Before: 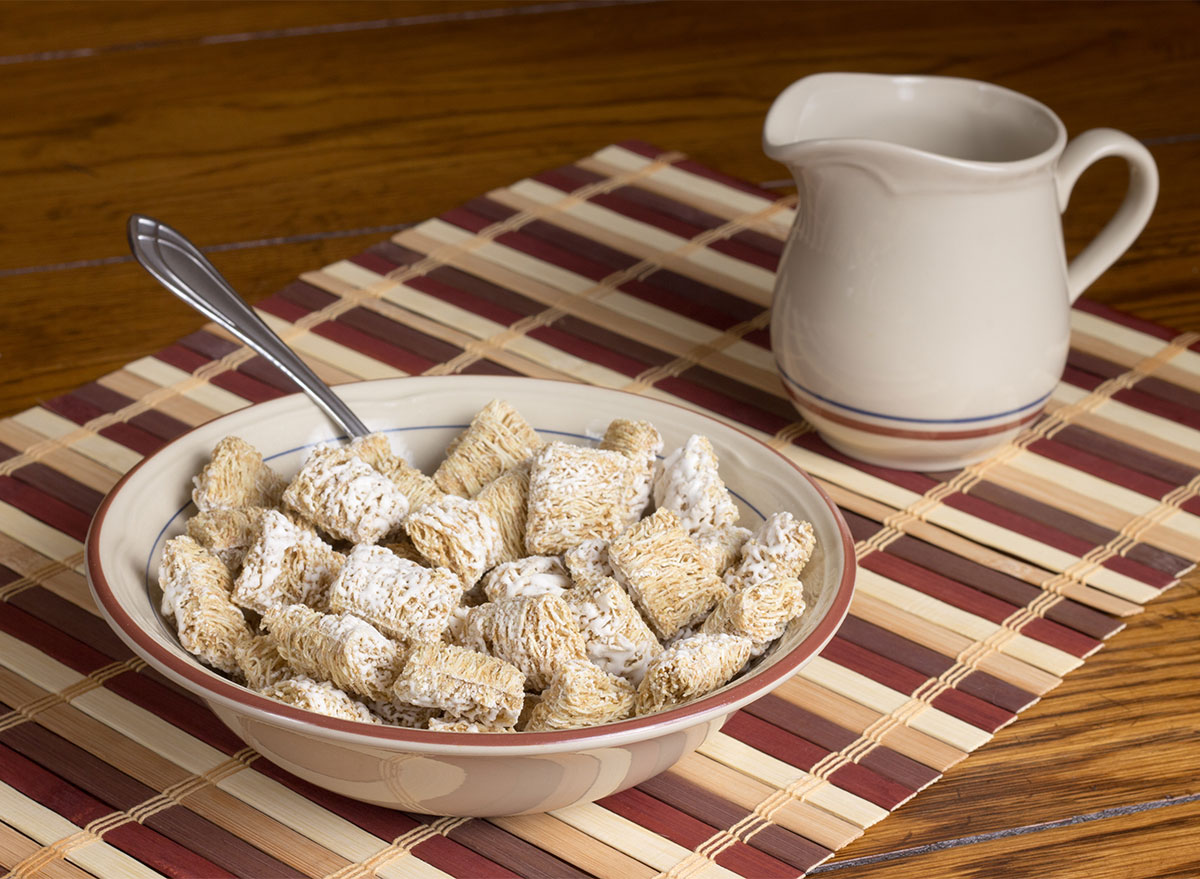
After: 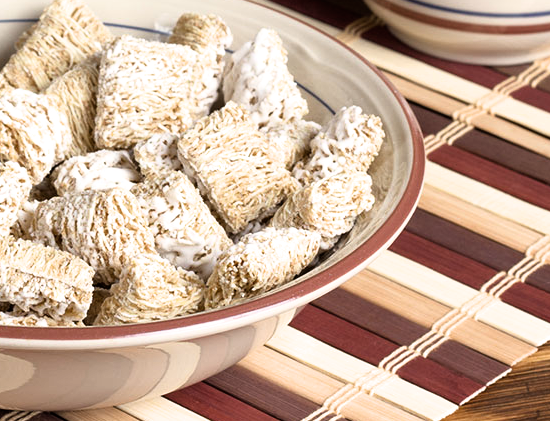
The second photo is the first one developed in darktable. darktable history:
crop: left 35.954%, top 46.263%, right 18.166%, bottom 5.841%
filmic rgb: black relative exposure -8.03 EV, white relative exposure 2.19 EV, hardness 7.03
